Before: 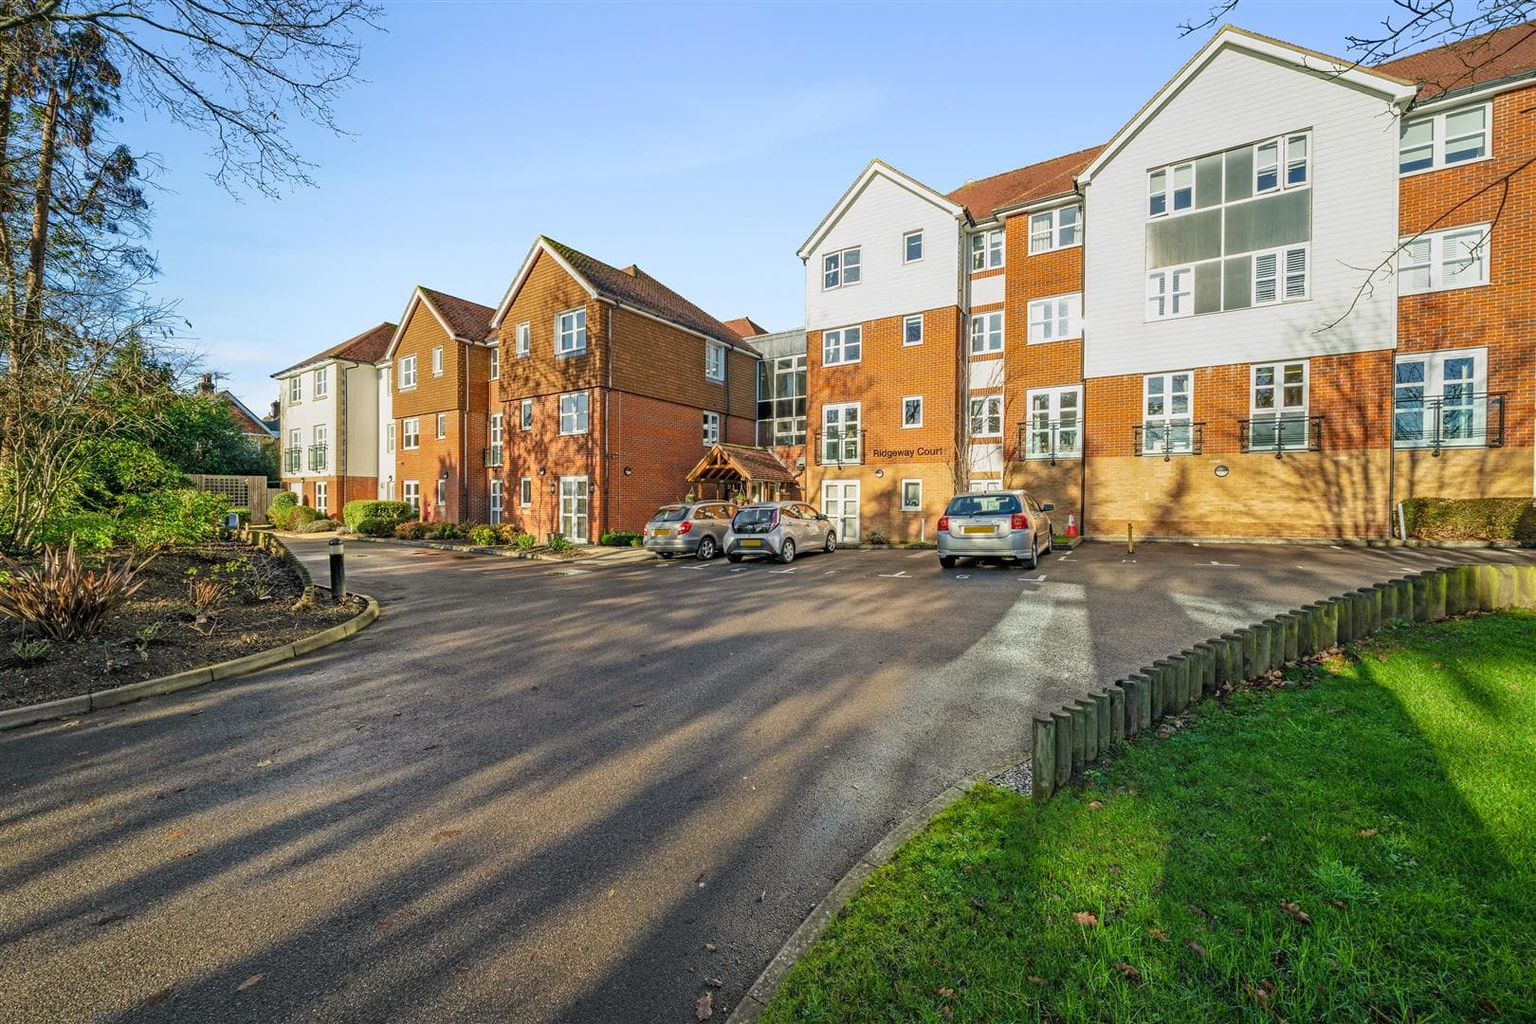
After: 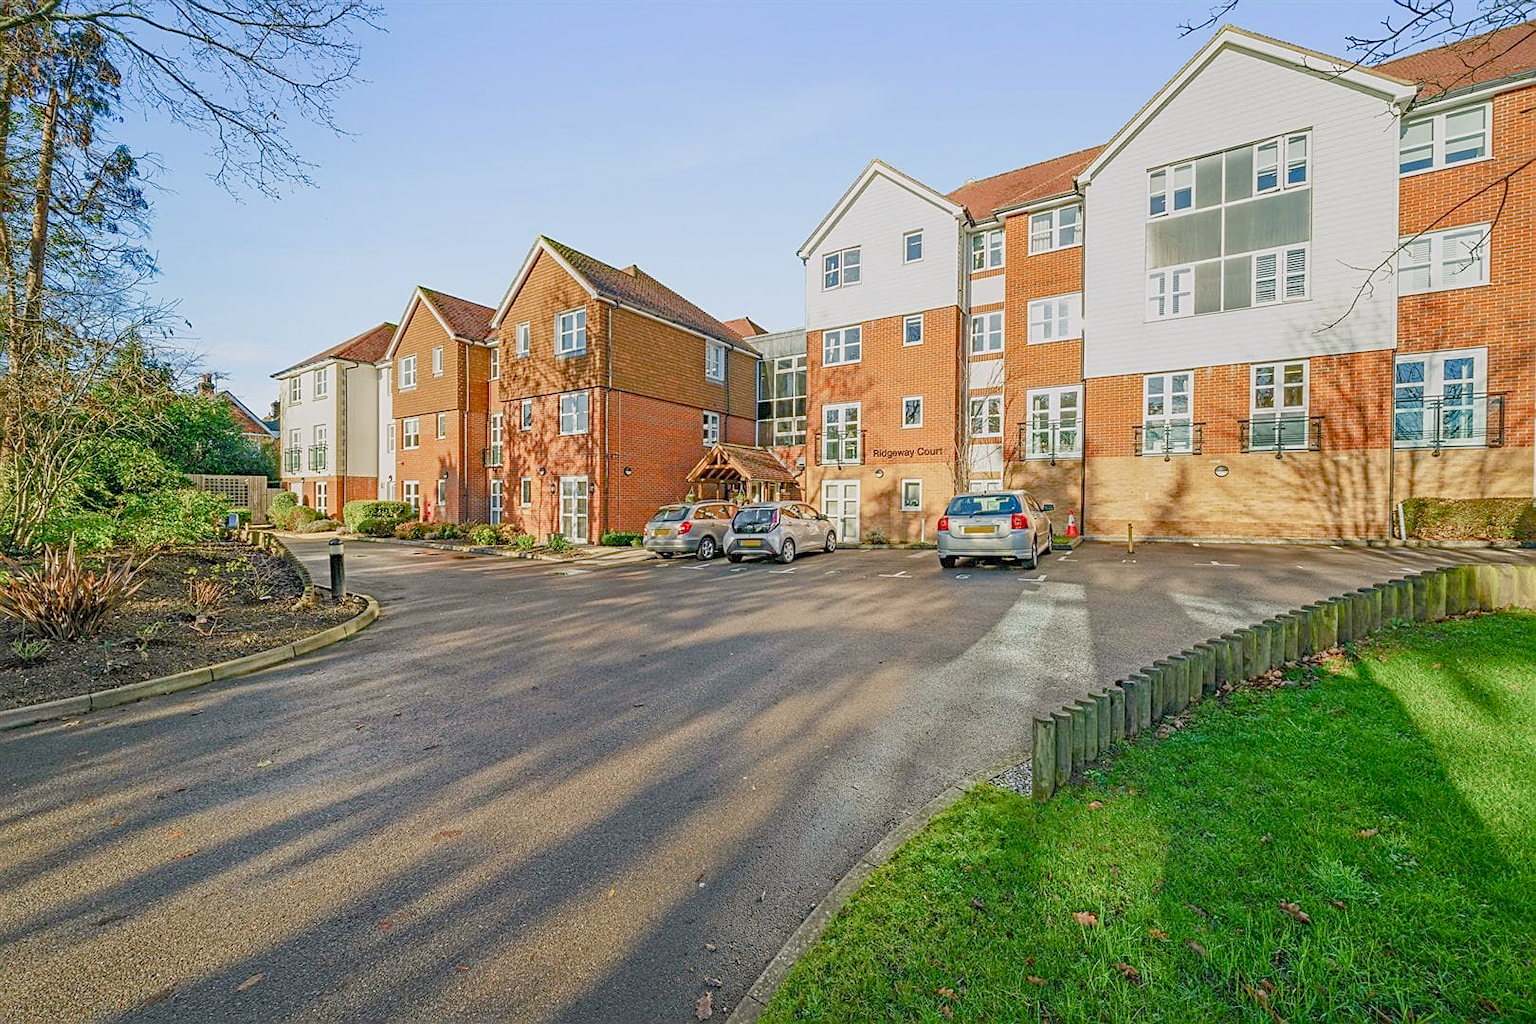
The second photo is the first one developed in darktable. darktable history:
sharpen: on, module defaults
exposure: exposure 0.6 EV, compensate highlight preservation false
color balance rgb: shadows lift › chroma 1%, shadows lift › hue 113°, highlights gain › chroma 0.2%, highlights gain › hue 333°, perceptual saturation grading › global saturation 20%, perceptual saturation grading › highlights -50%, perceptual saturation grading › shadows 25%, contrast -30%
